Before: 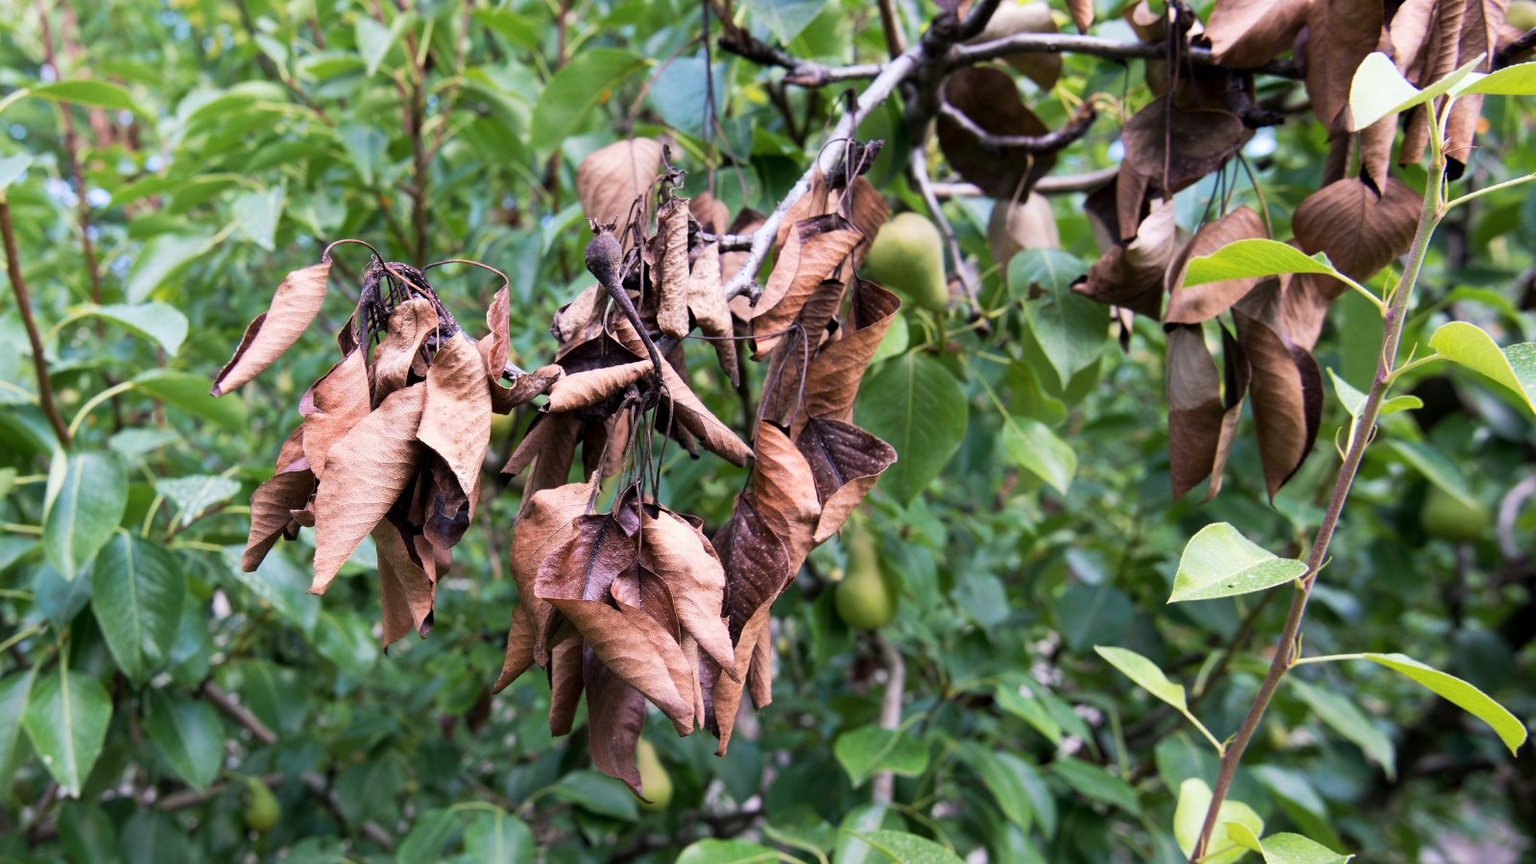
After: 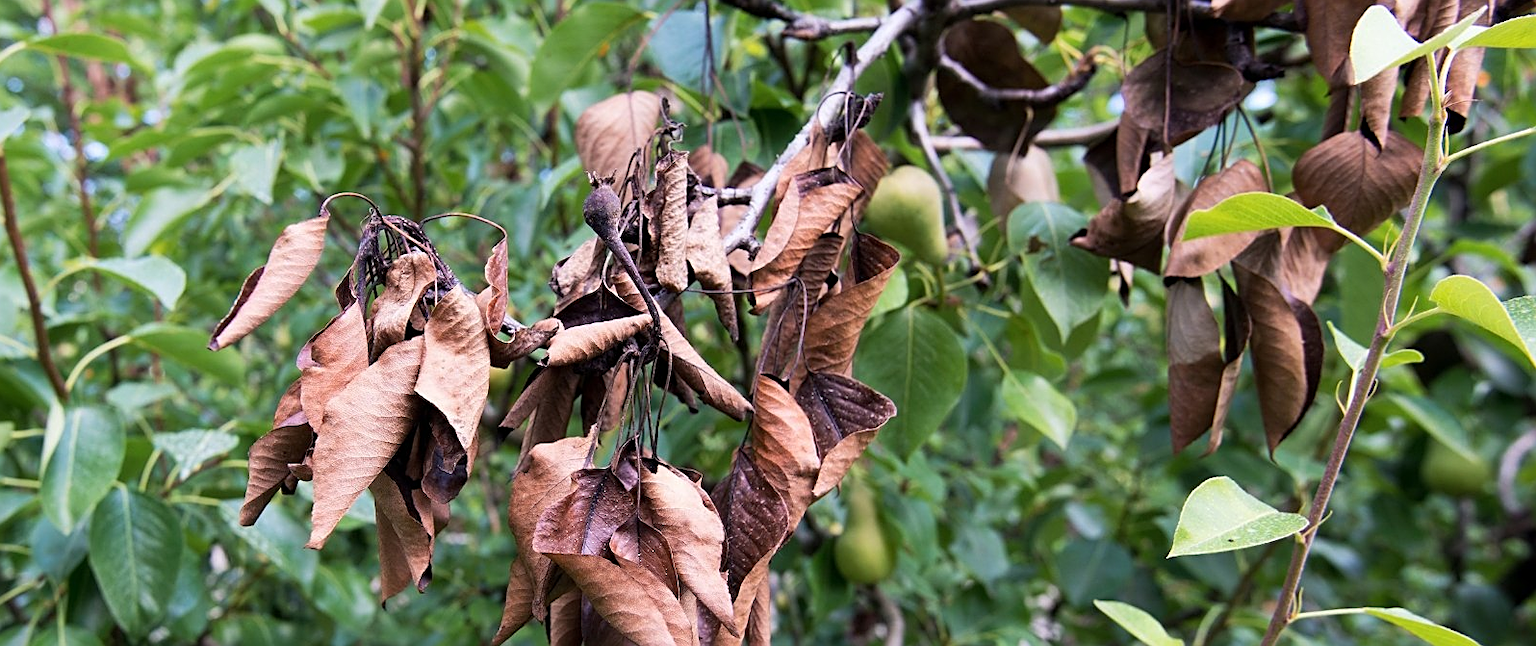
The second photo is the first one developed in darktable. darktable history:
shadows and highlights: shadows 29.8, highlights -30.33, low approximation 0.01, soften with gaussian
sharpen: on, module defaults
crop: left 0.241%, top 5.536%, bottom 19.787%
